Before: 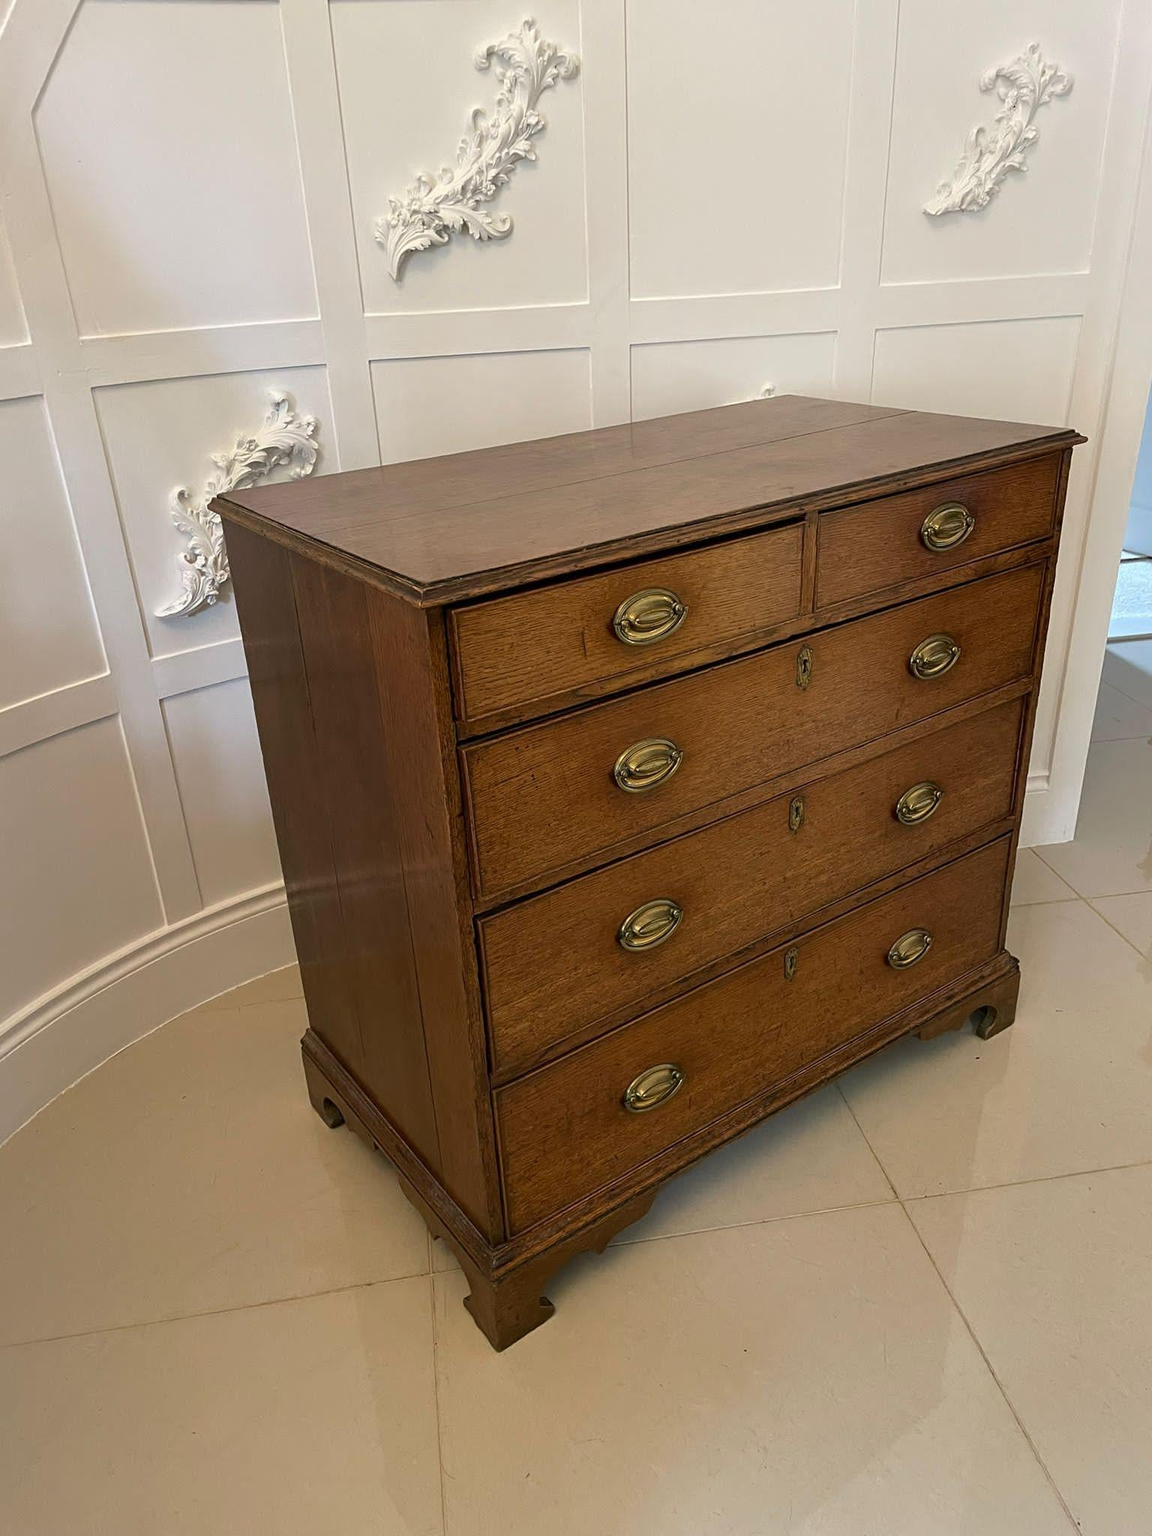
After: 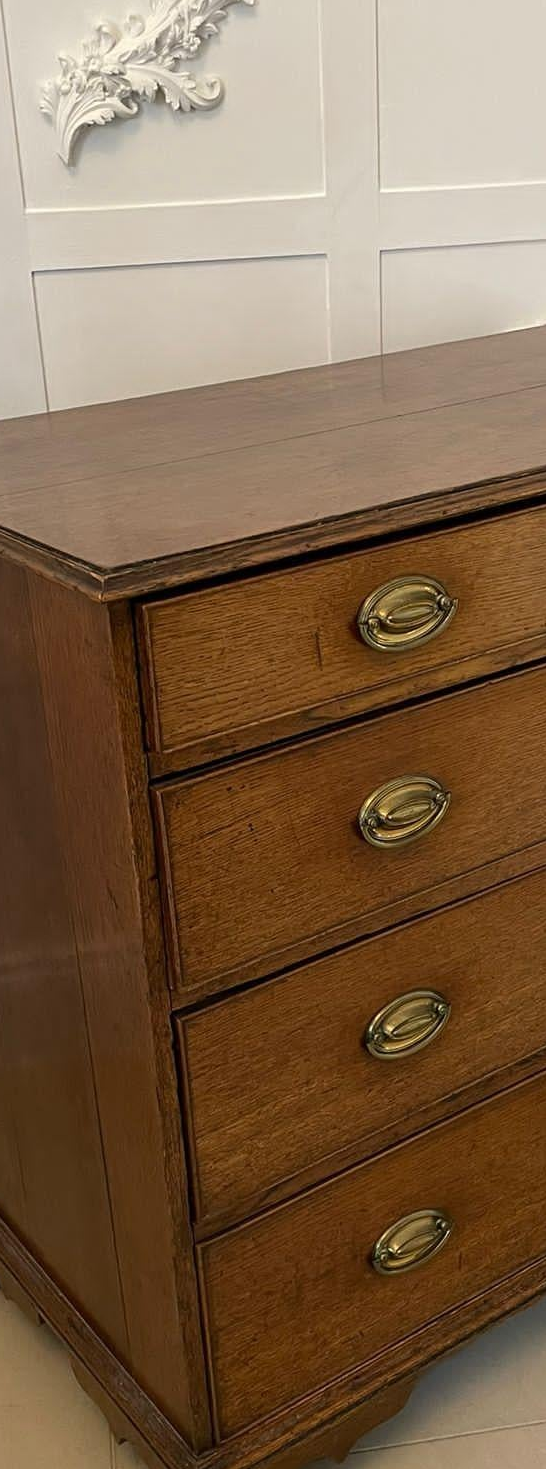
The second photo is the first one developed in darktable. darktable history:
crop and rotate: left 29.968%, top 10.238%, right 34.446%, bottom 18.005%
